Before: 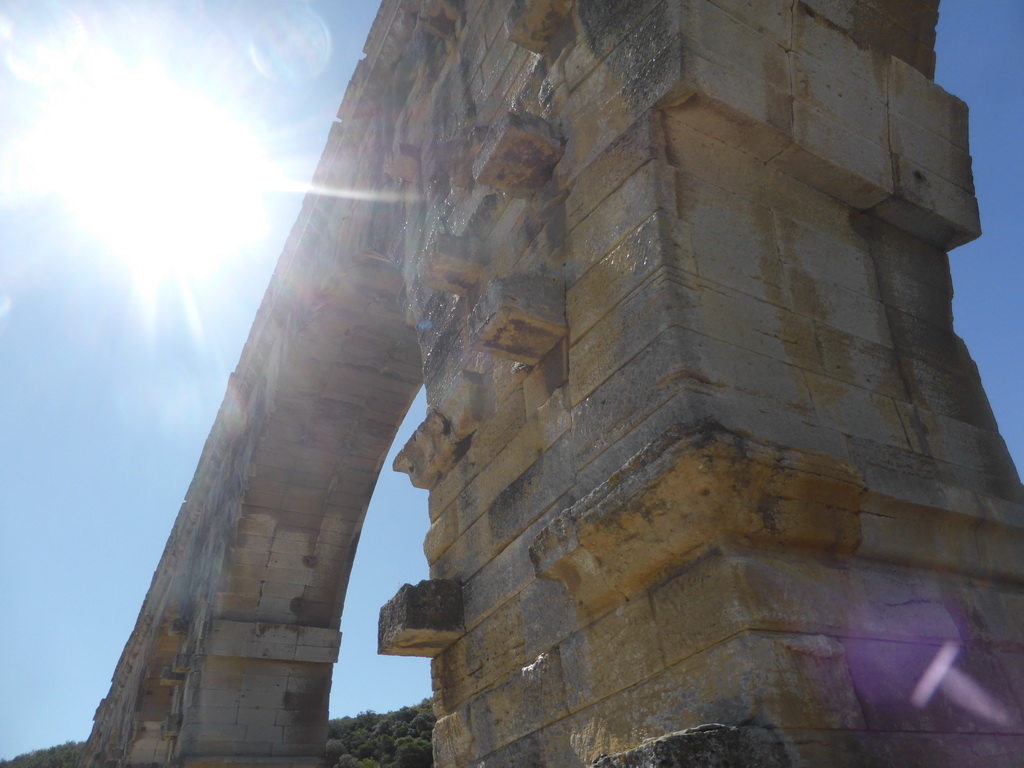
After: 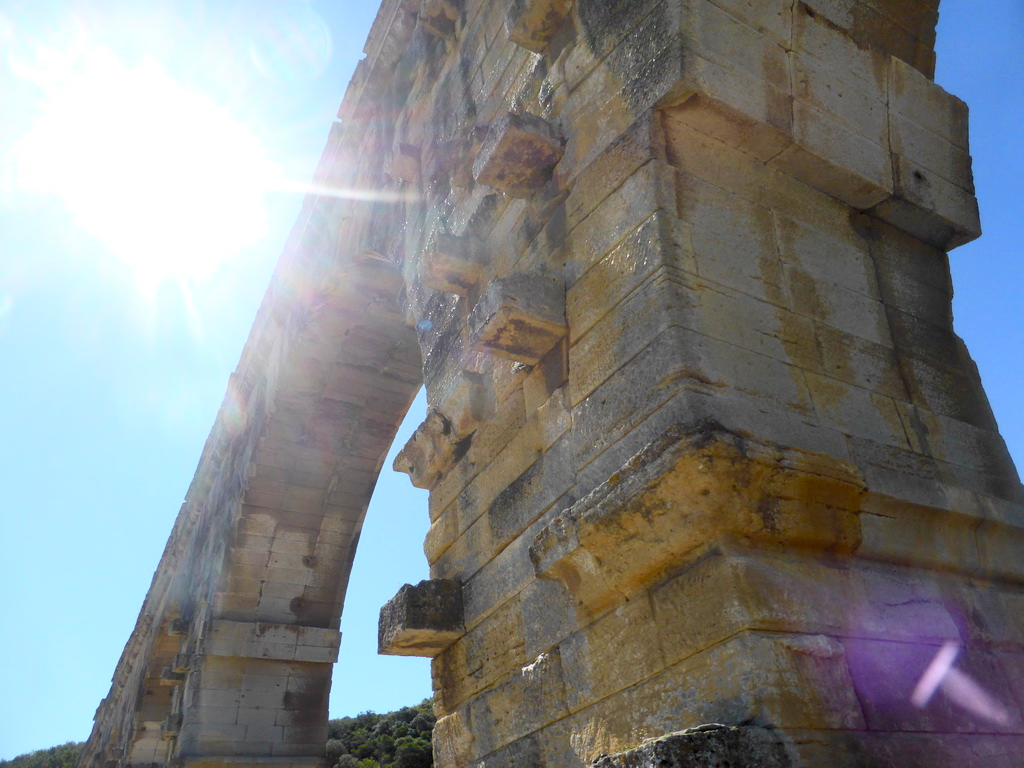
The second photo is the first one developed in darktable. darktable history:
exposure: black level correction 0.01, compensate exposure bias true, compensate highlight preservation false
contrast brightness saturation: contrast 0.239, brightness 0.241, saturation 0.378
